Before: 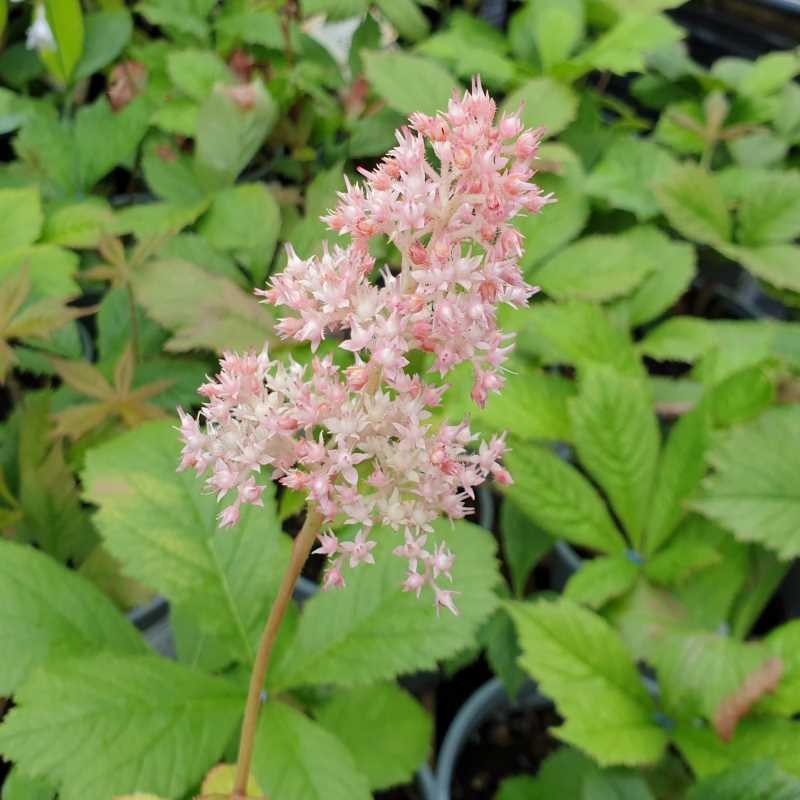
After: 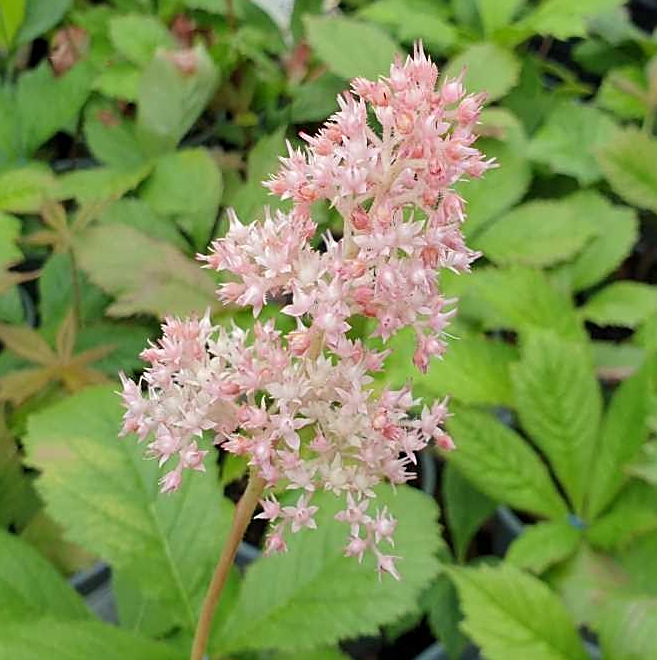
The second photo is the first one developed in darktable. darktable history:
sharpen: on, module defaults
crop and rotate: left 7.267%, top 4.481%, right 10.523%, bottom 12.987%
